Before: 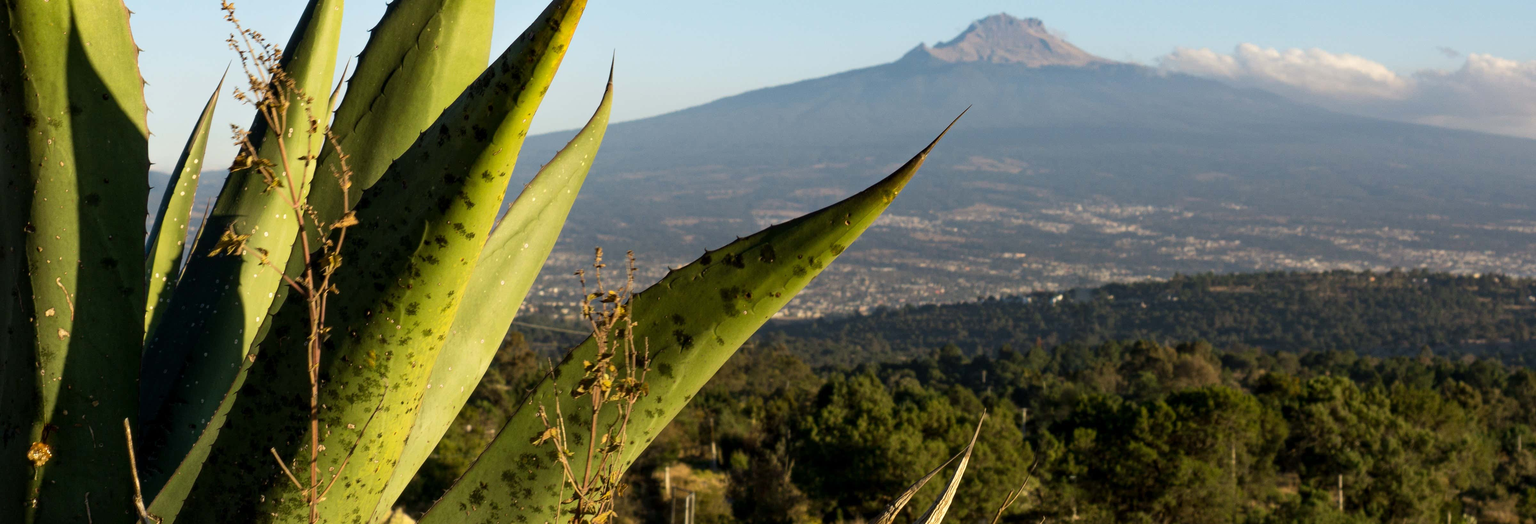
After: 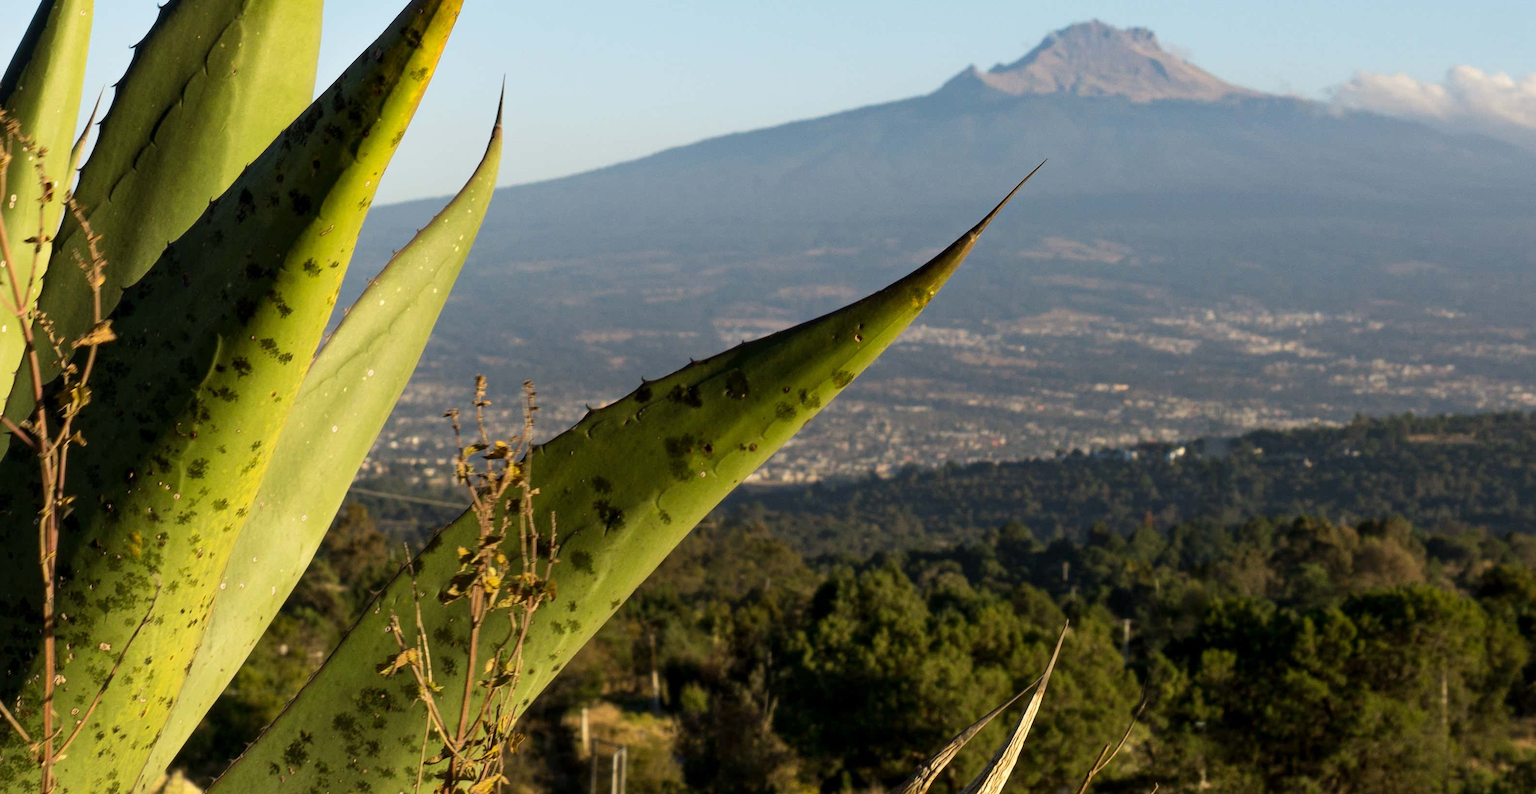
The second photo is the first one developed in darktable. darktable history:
crop and rotate: left 18.385%, right 15.721%
